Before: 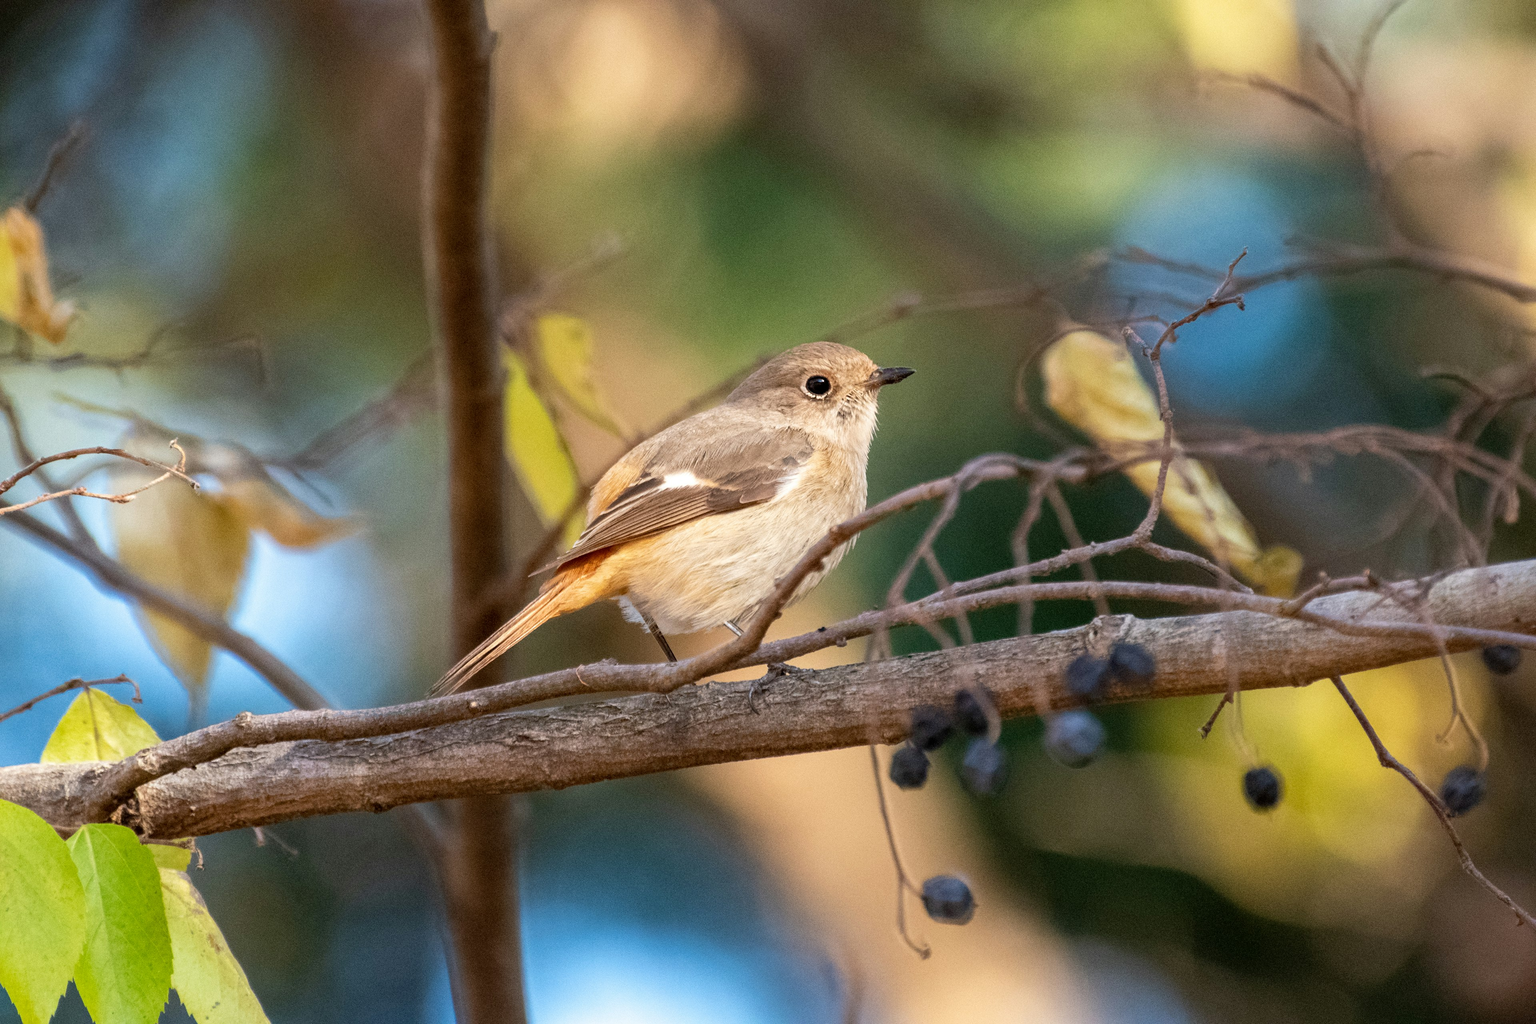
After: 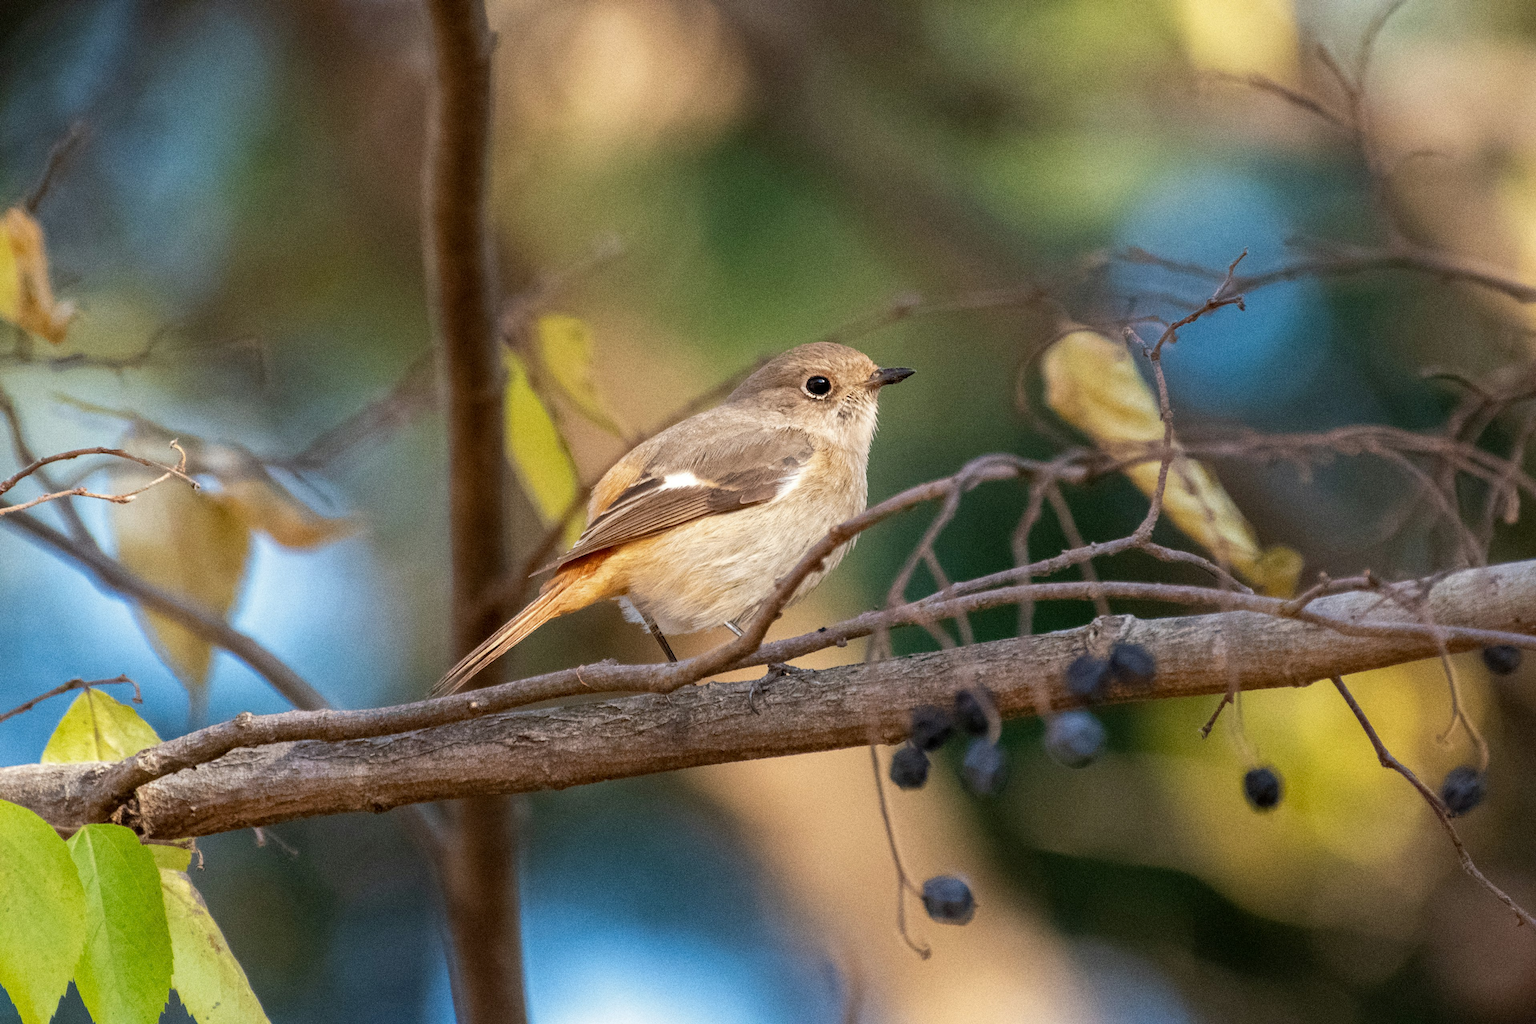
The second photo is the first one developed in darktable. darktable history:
grain: on, module defaults
base curve: curves: ch0 [(0, 0) (0.74, 0.67) (1, 1)]
